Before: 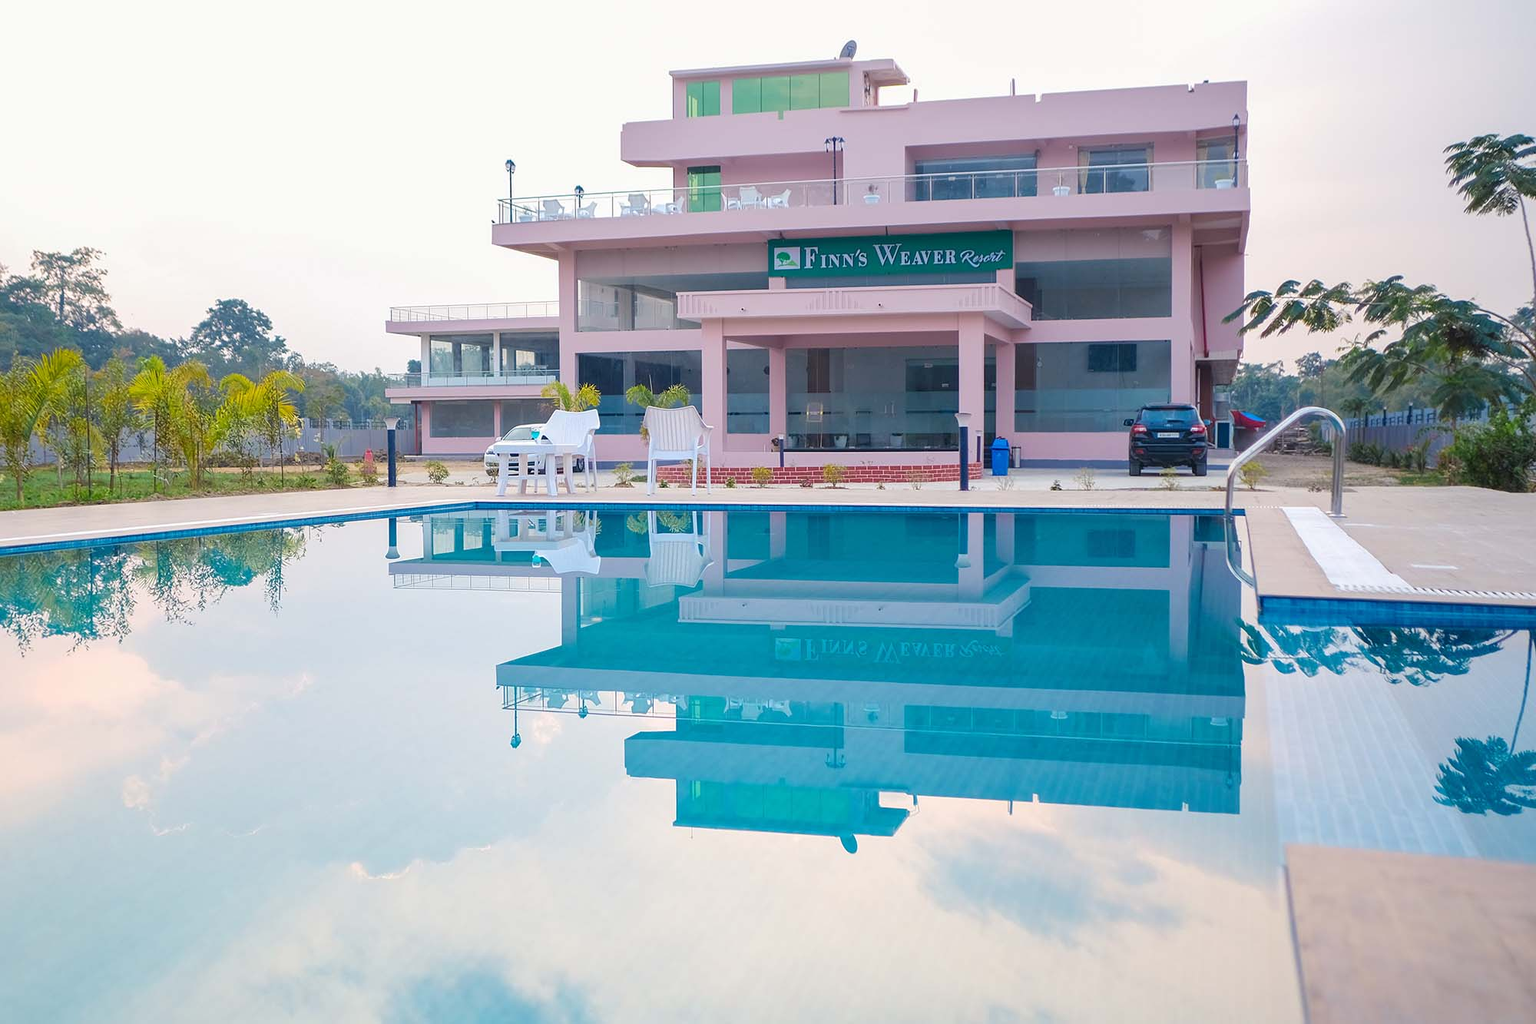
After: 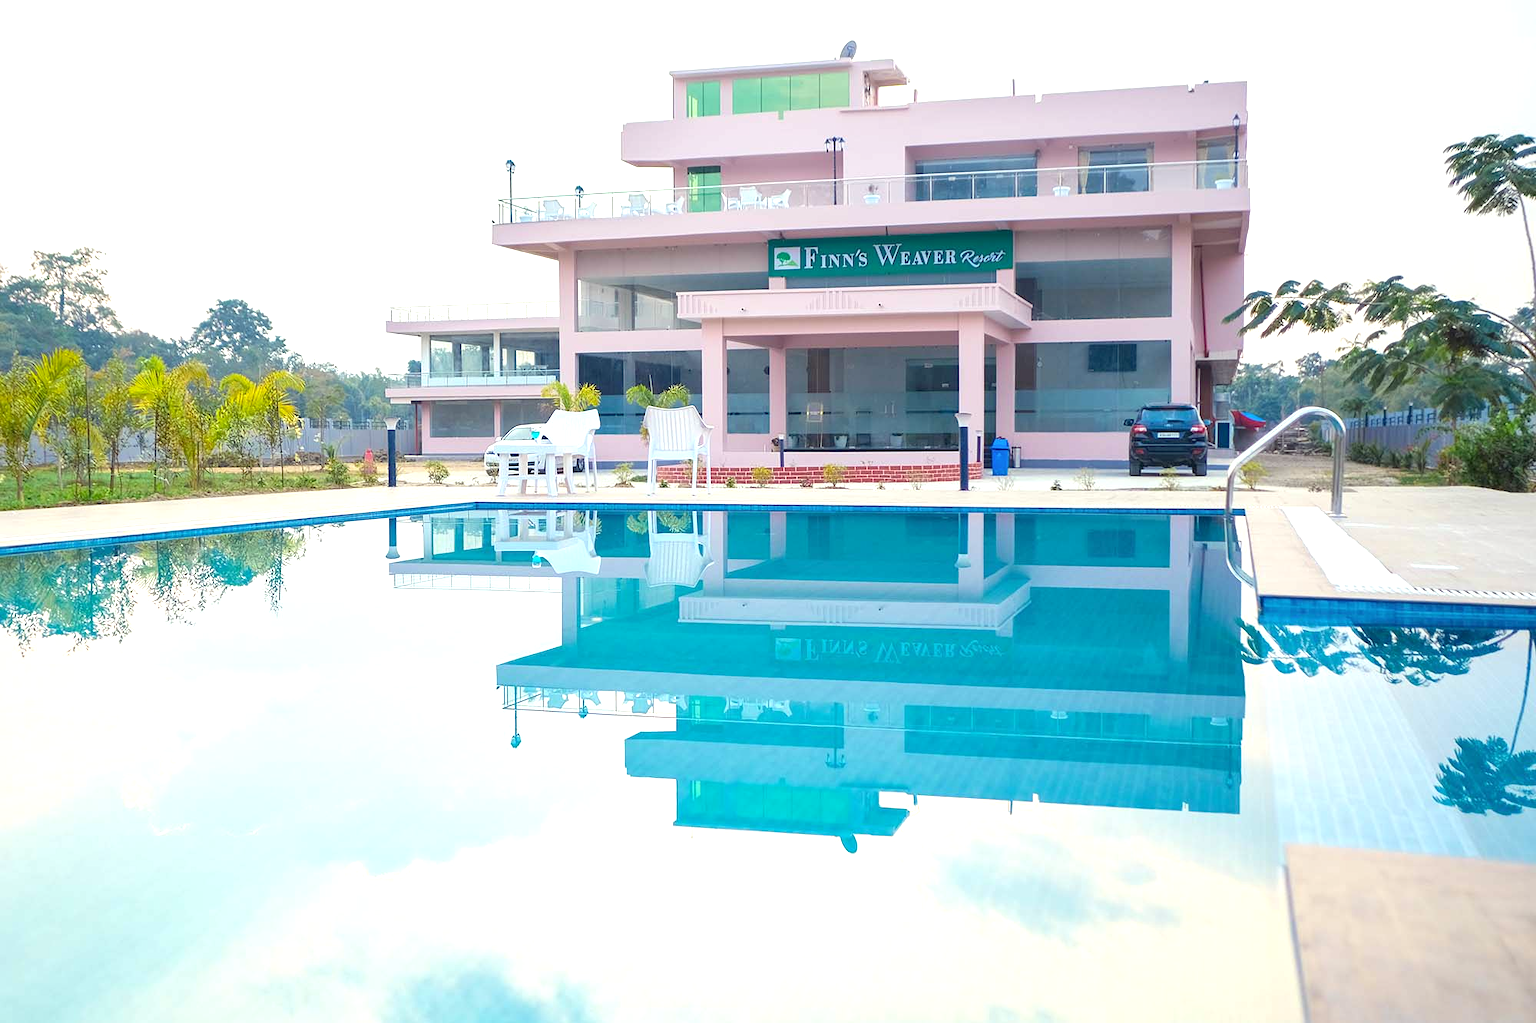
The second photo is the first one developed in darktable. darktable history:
exposure: black level correction 0.001, exposure 0.677 EV, compensate exposure bias true, compensate highlight preservation false
color correction: highlights a* -4.7, highlights b* 5.04, saturation 0.973
